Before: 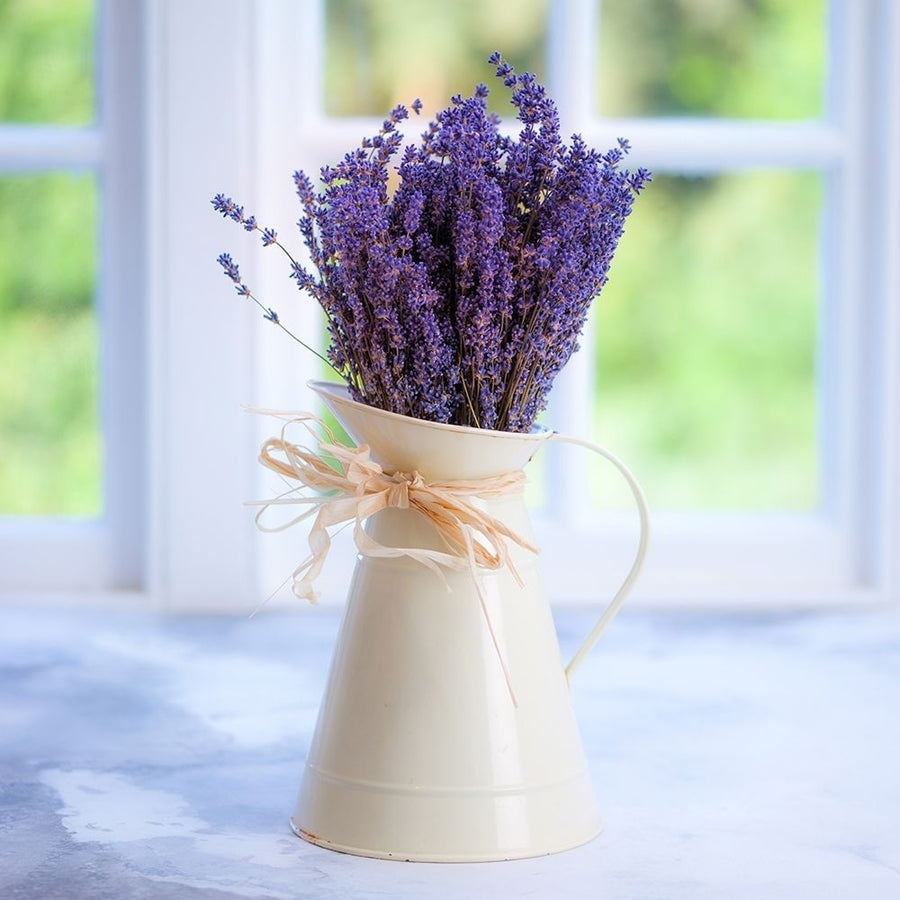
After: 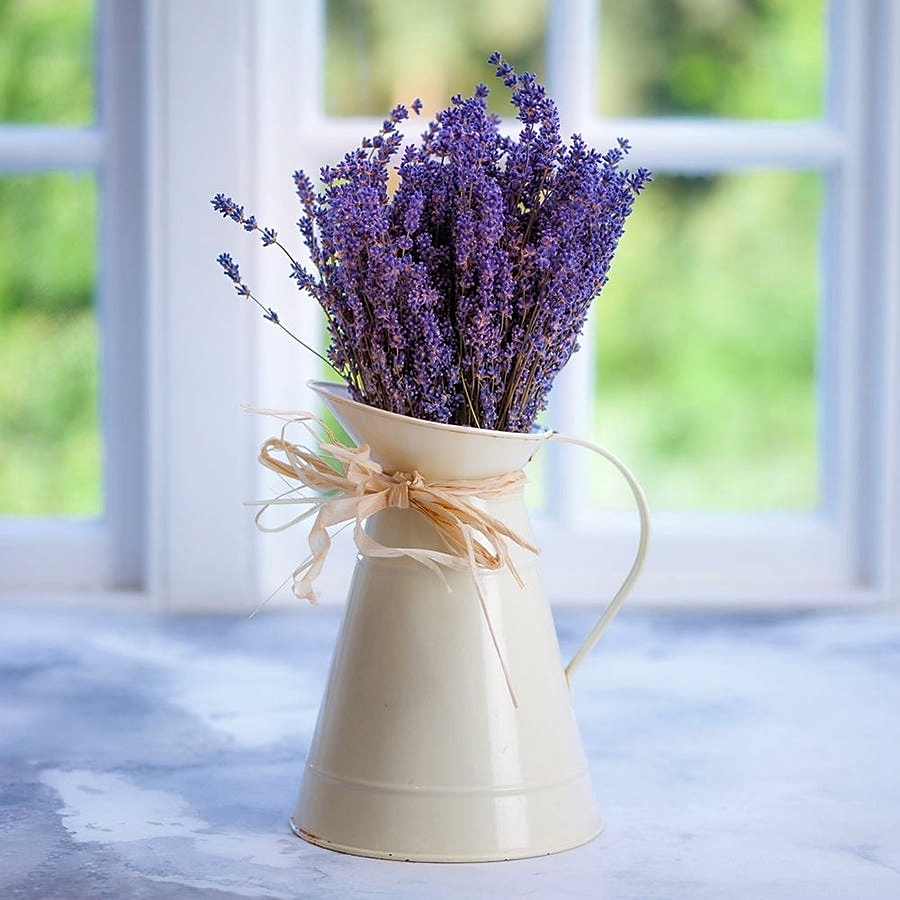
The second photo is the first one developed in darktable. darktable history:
shadows and highlights: soften with gaussian
sharpen: radius 1.864, amount 0.398, threshold 1.271
